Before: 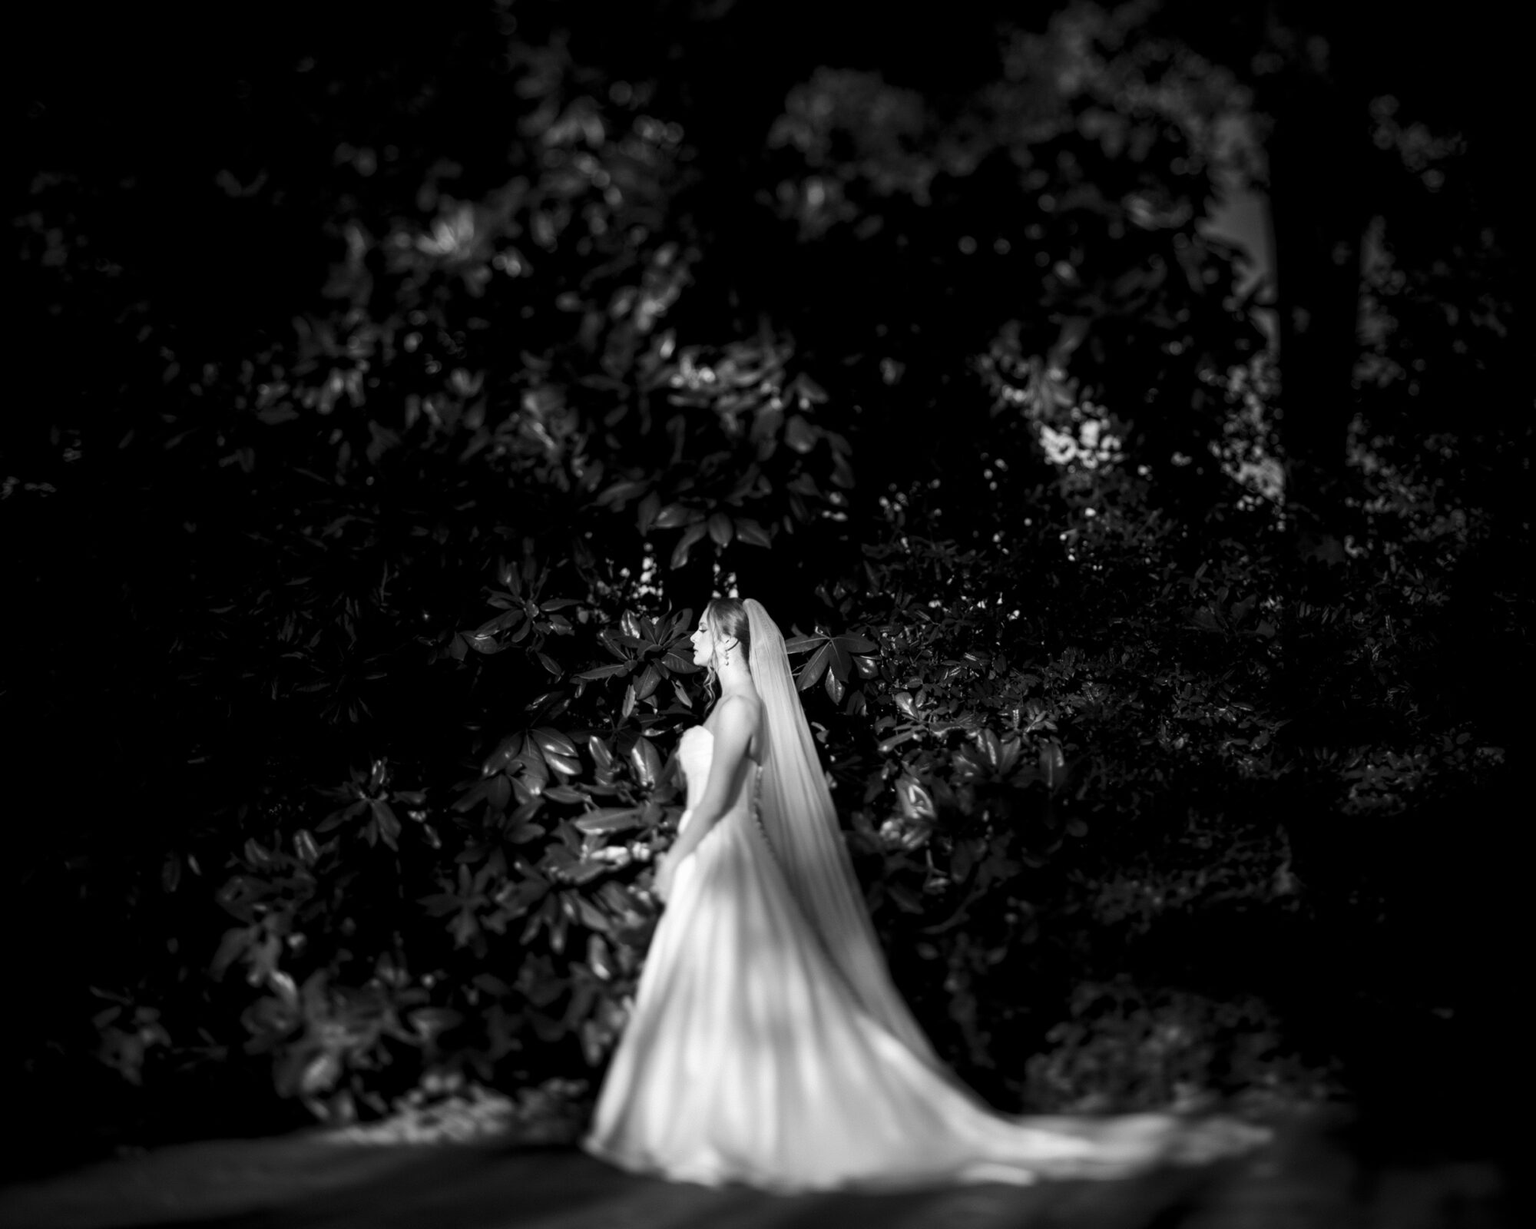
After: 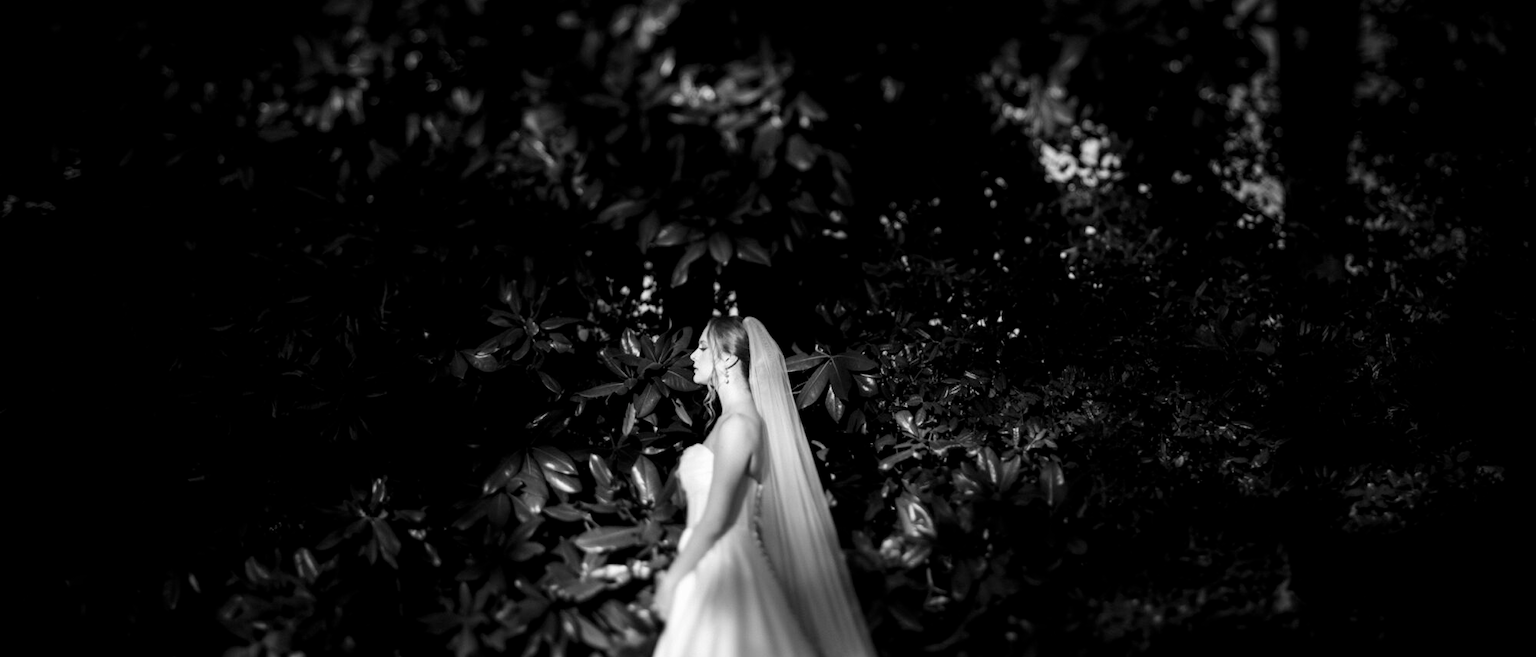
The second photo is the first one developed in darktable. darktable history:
white balance: red 1, blue 1
crop and rotate: top 23.043%, bottom 23.437%
